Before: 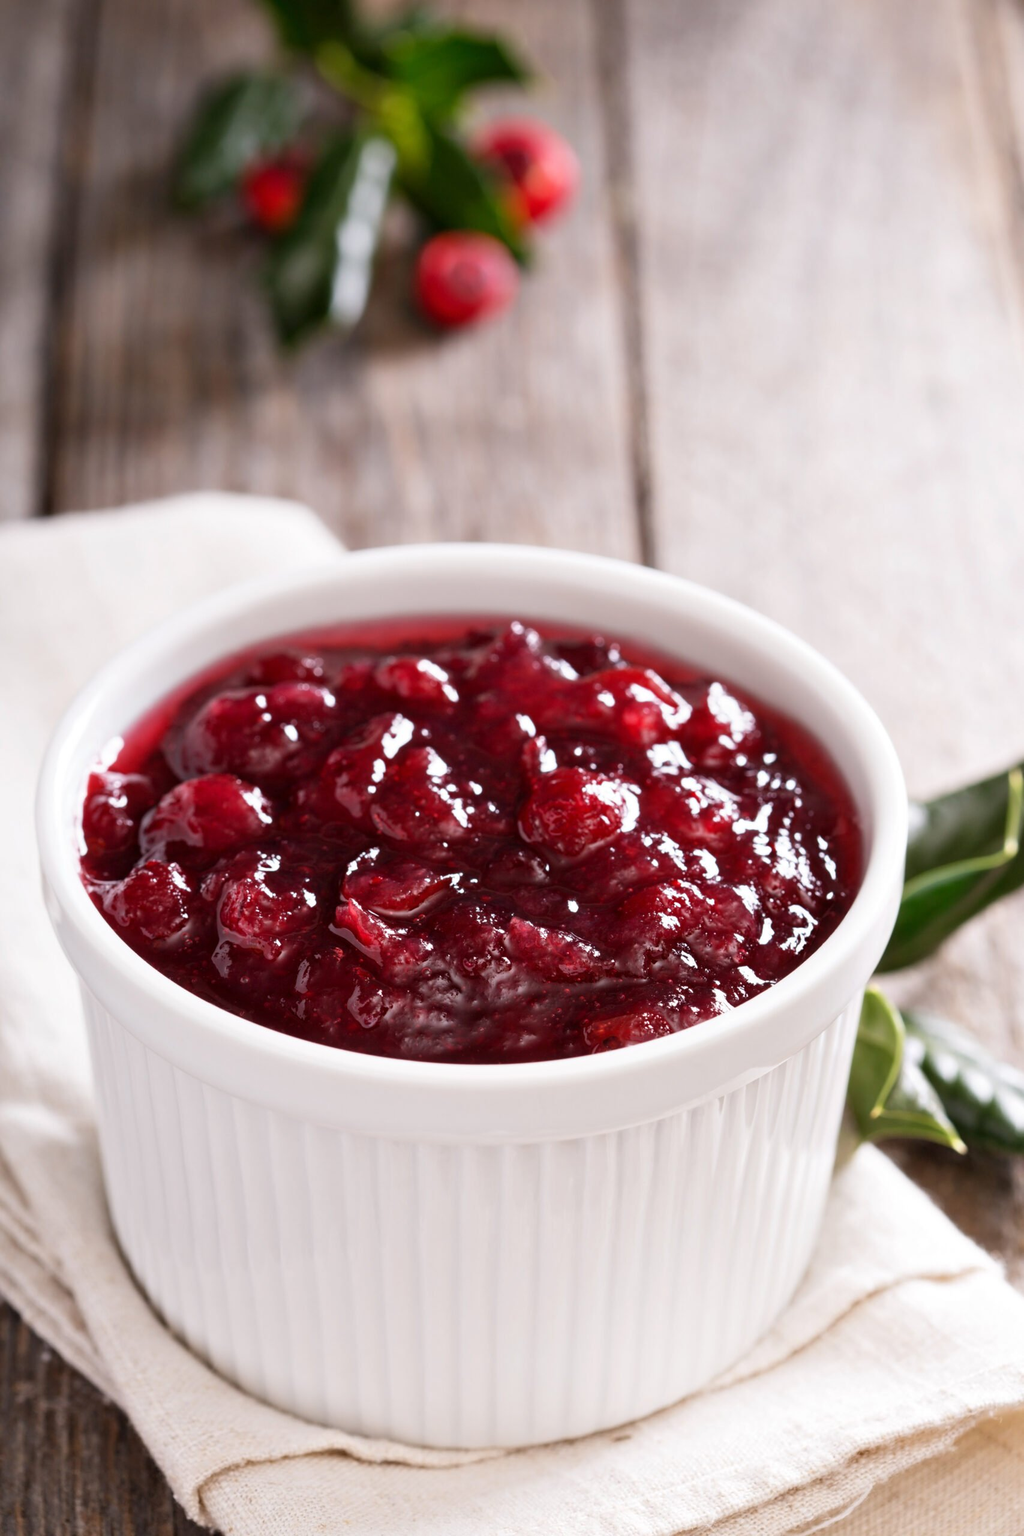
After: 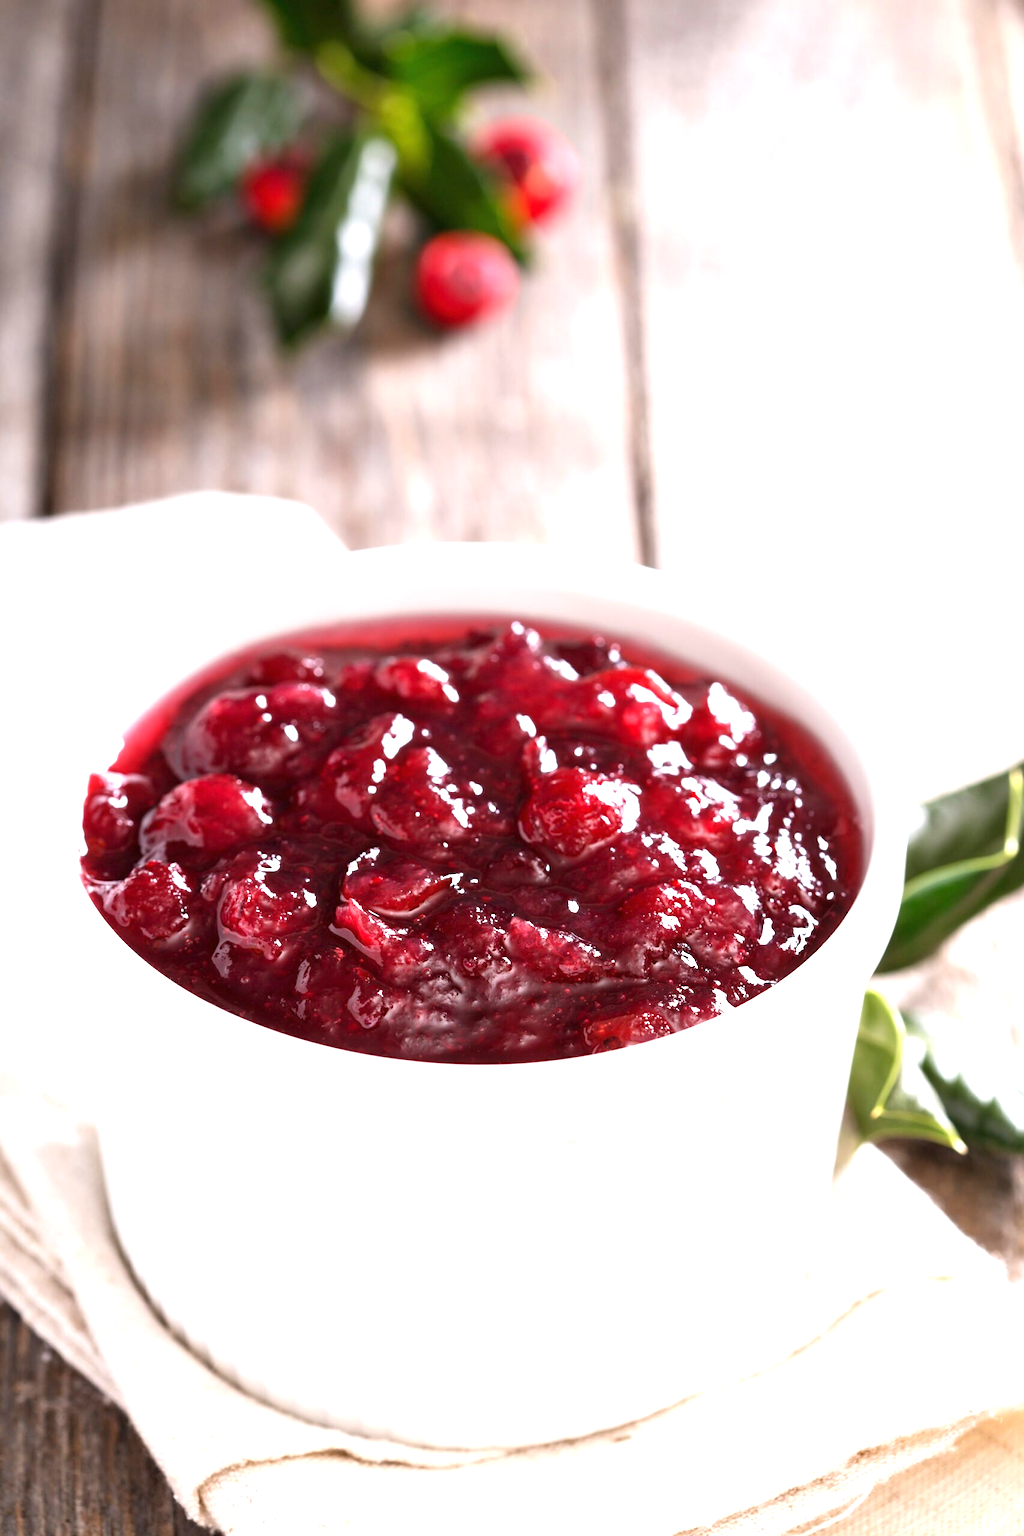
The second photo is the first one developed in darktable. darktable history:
exposure: black level correction 0, exposure 0.949 EV, compensate exposure bias true, compensate highlight preservation false
